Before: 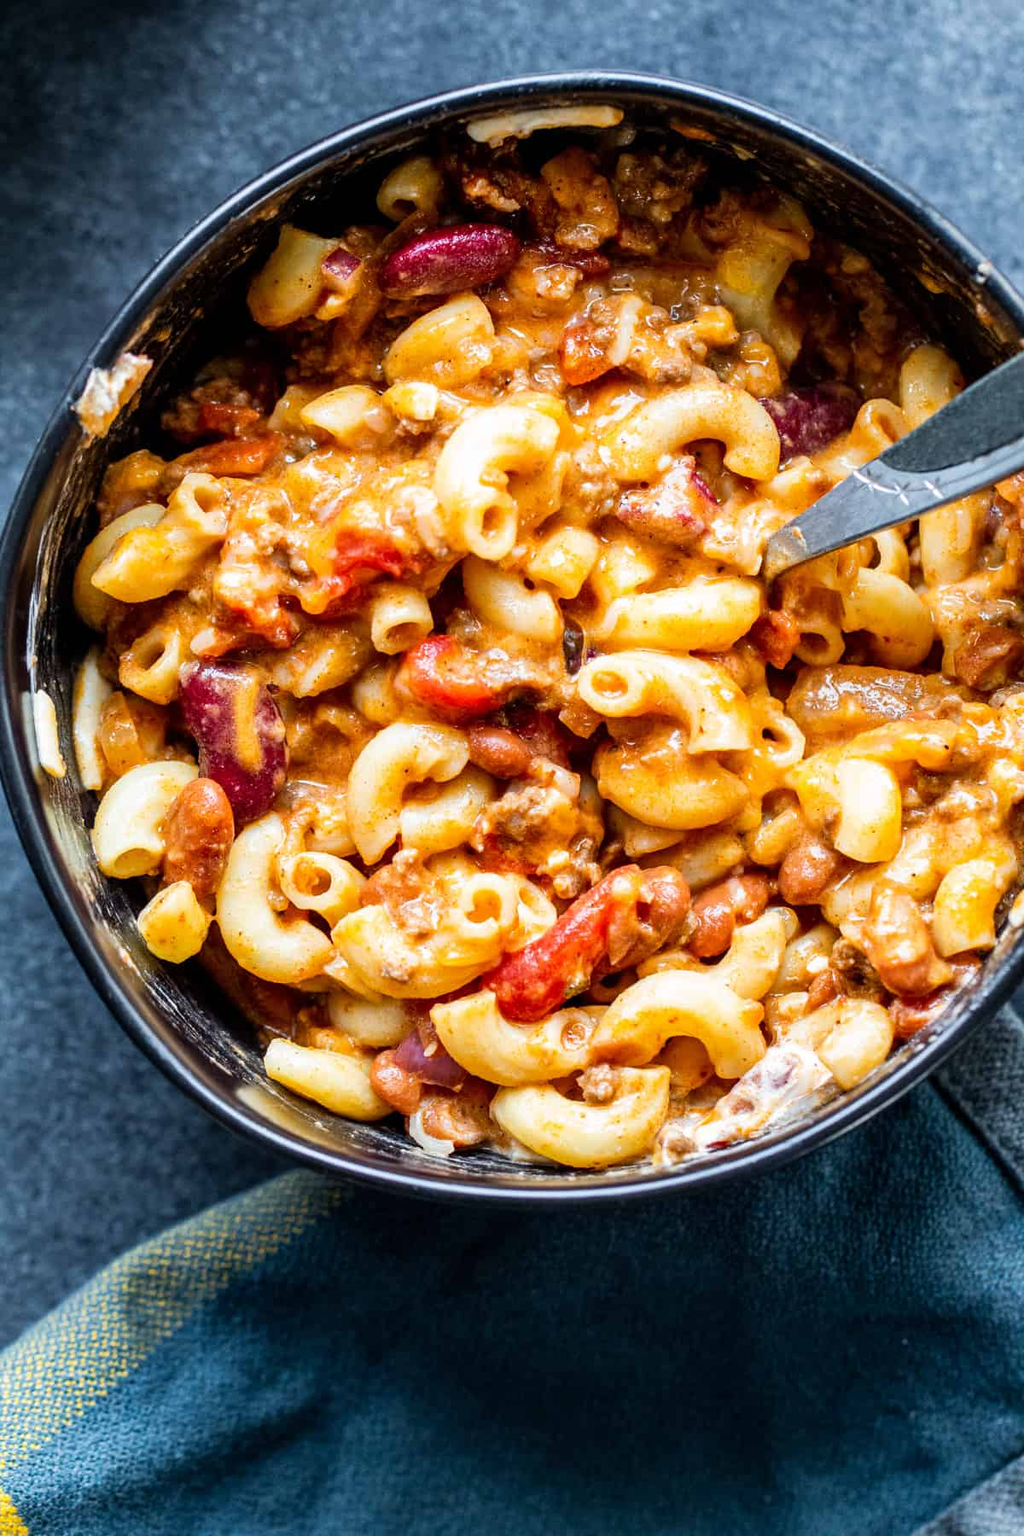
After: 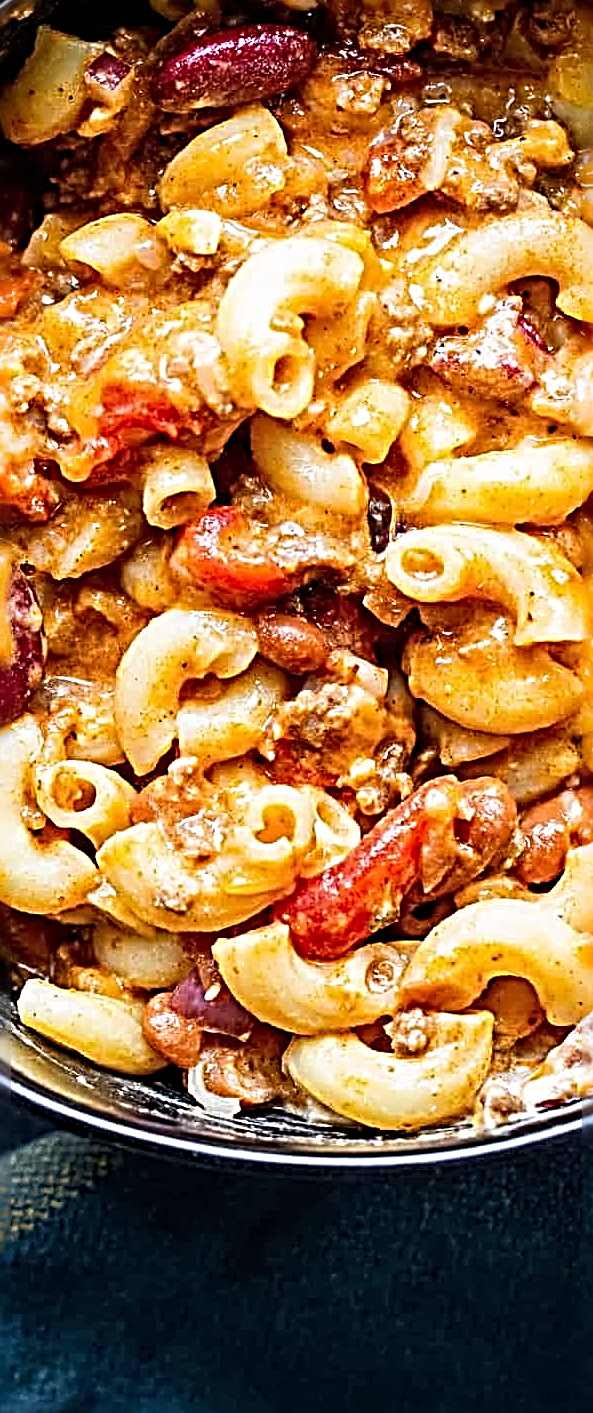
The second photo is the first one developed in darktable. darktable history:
crop and rotate: angle 0.02°, left 24.353%, top 13.219%, right 26.156%, bottom 8.224%
sharpen: radius 4.001, amount 2
